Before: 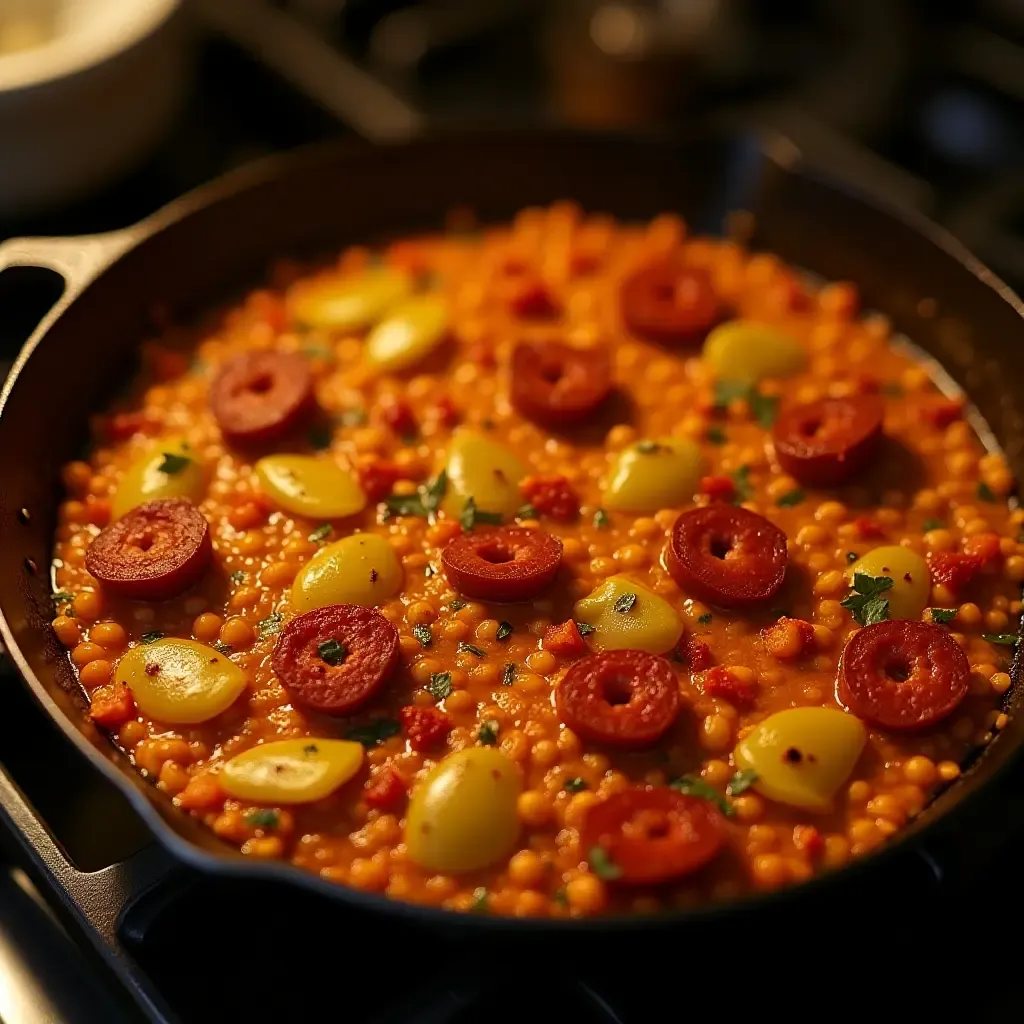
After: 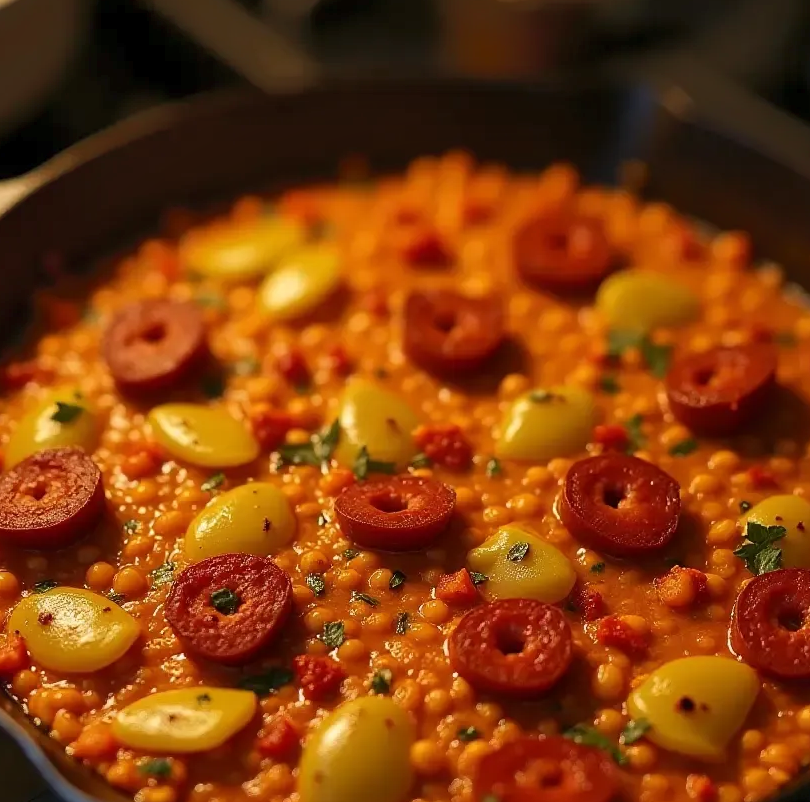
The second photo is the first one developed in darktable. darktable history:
crop and rotate: left 10.483%, top 5.067%, right 10.359%, bottom 16.592%
shadows and highlights: shadows 62.96, white point adjustment 0.475, highlights -33.73, compress 84.12%
